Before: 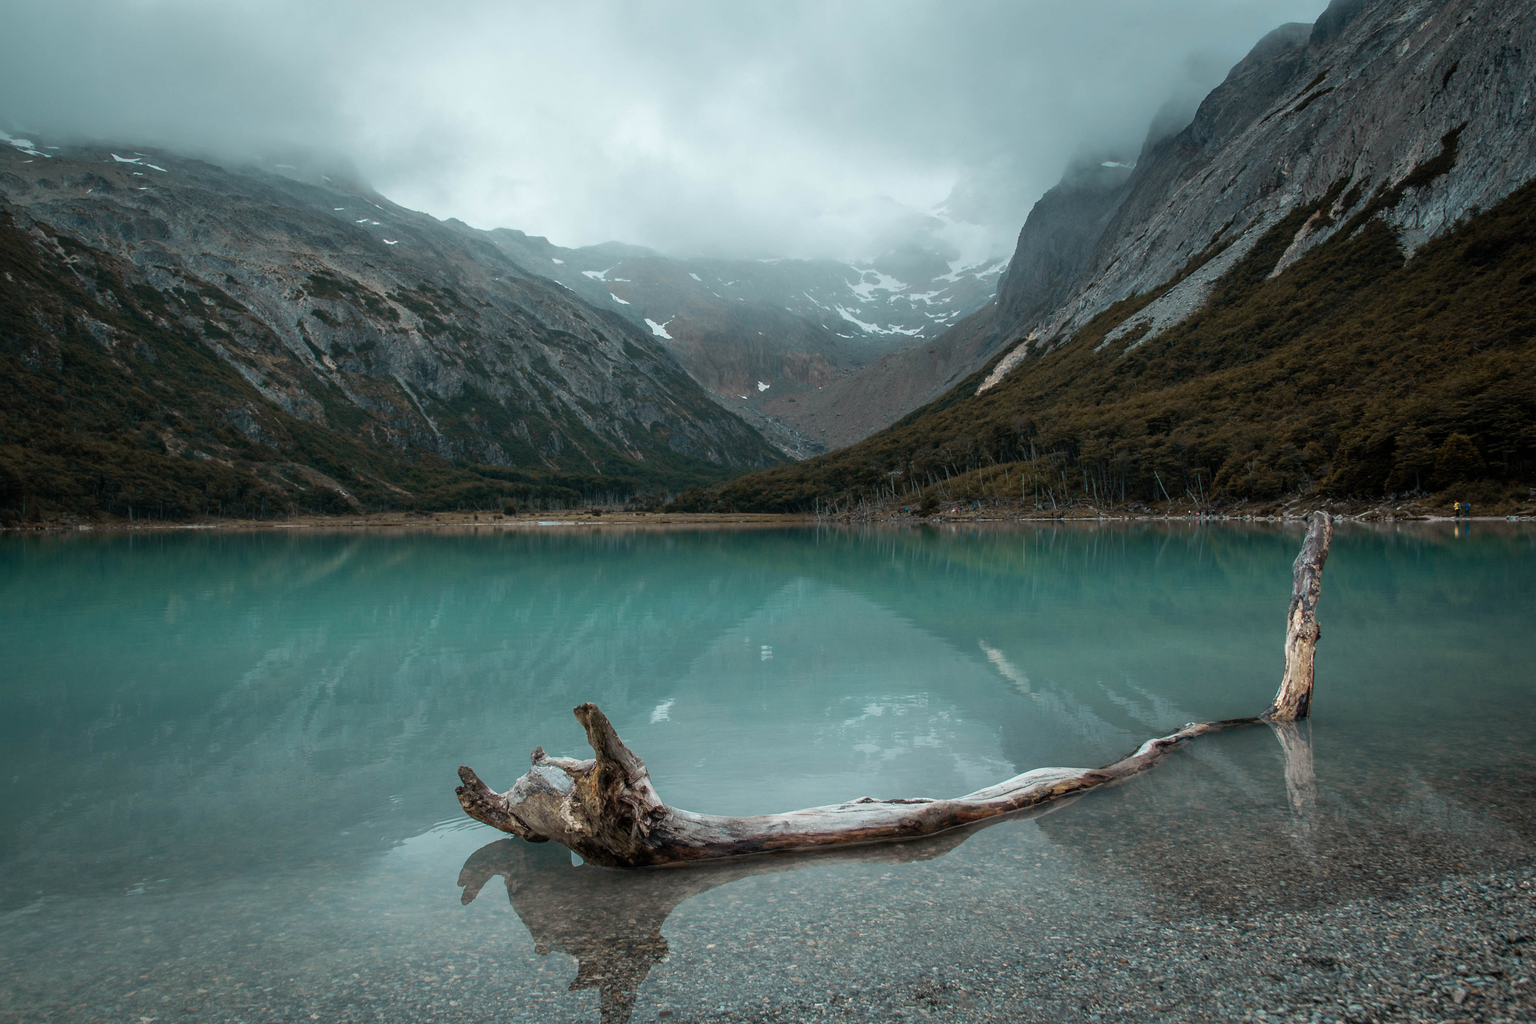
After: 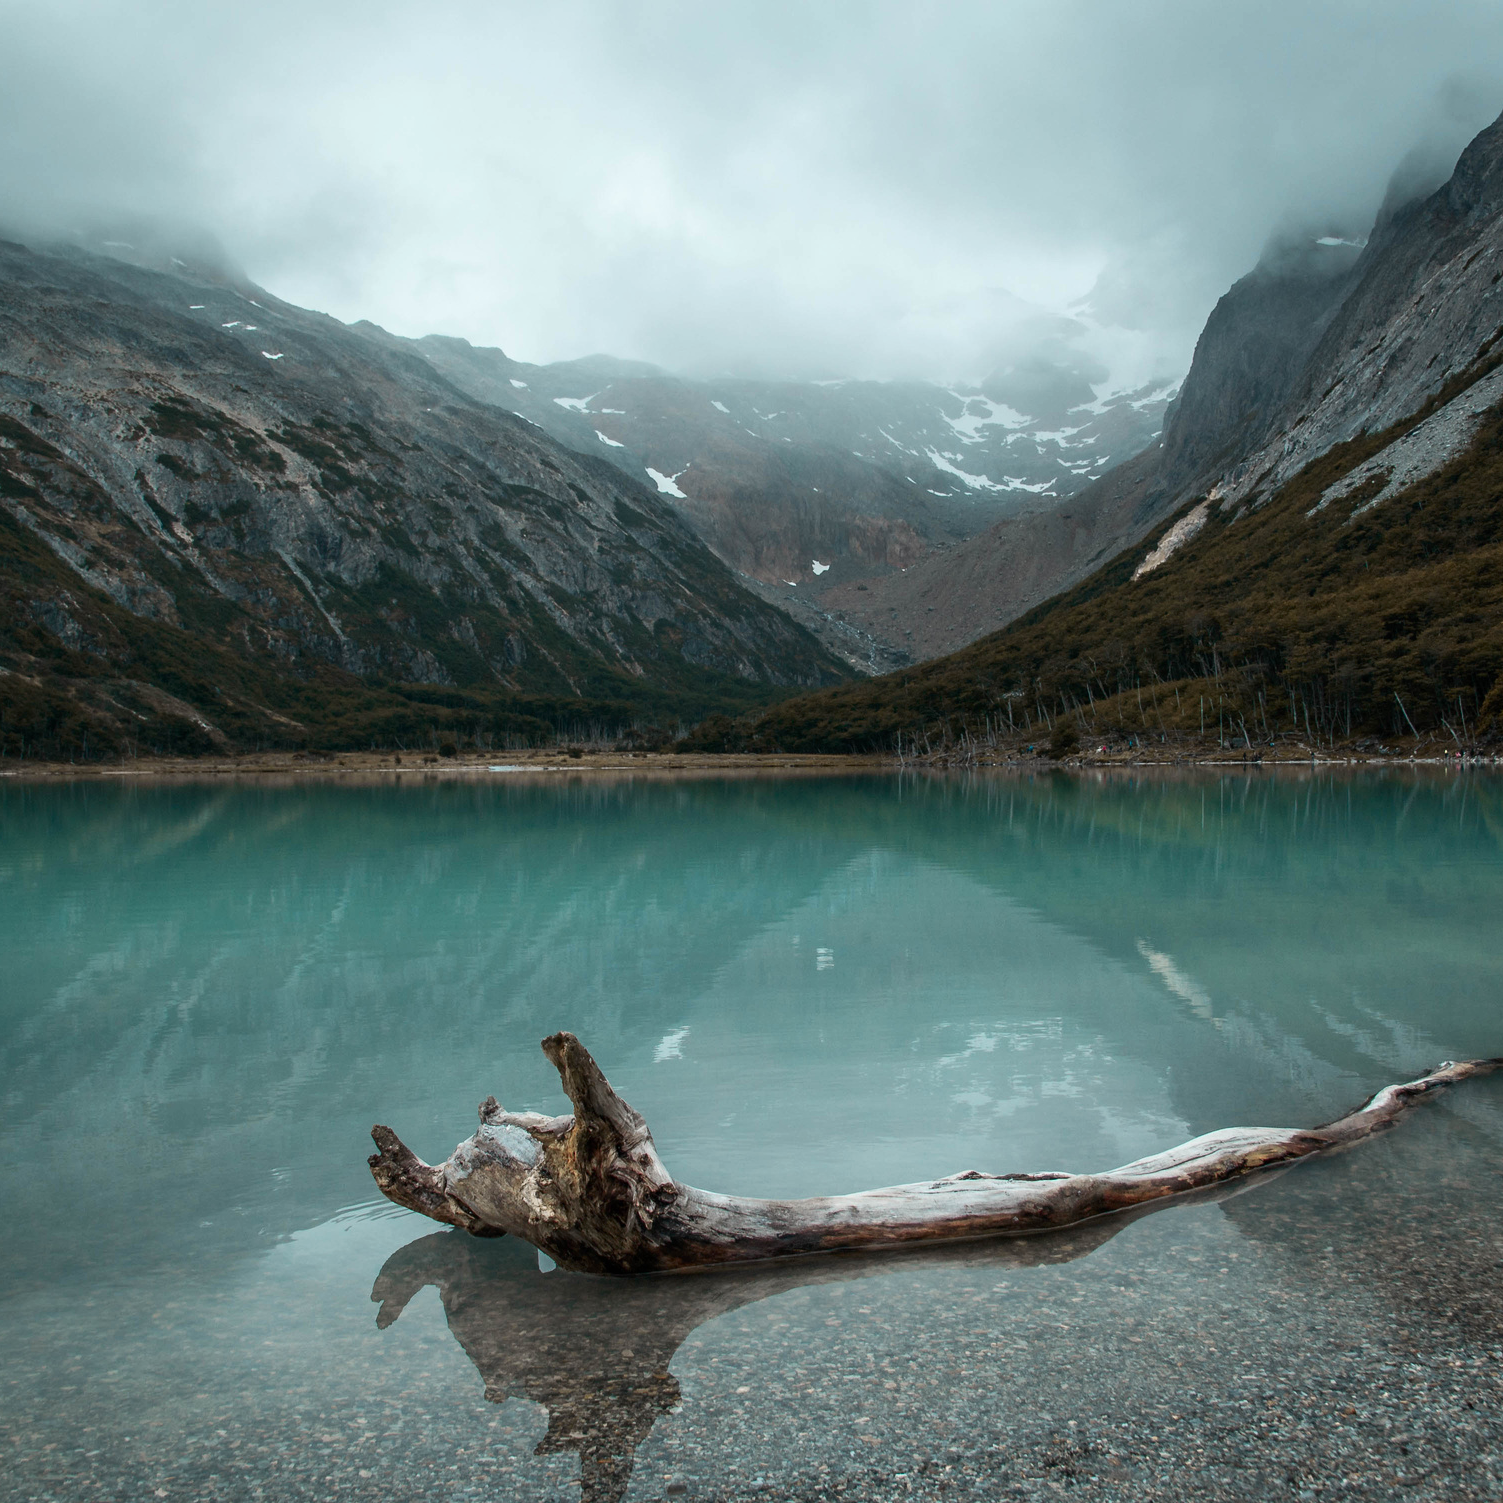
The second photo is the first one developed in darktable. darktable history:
crop and rotate: left 13.409%, right 19.924%
contrast brightness saturation: contrast 0.14
